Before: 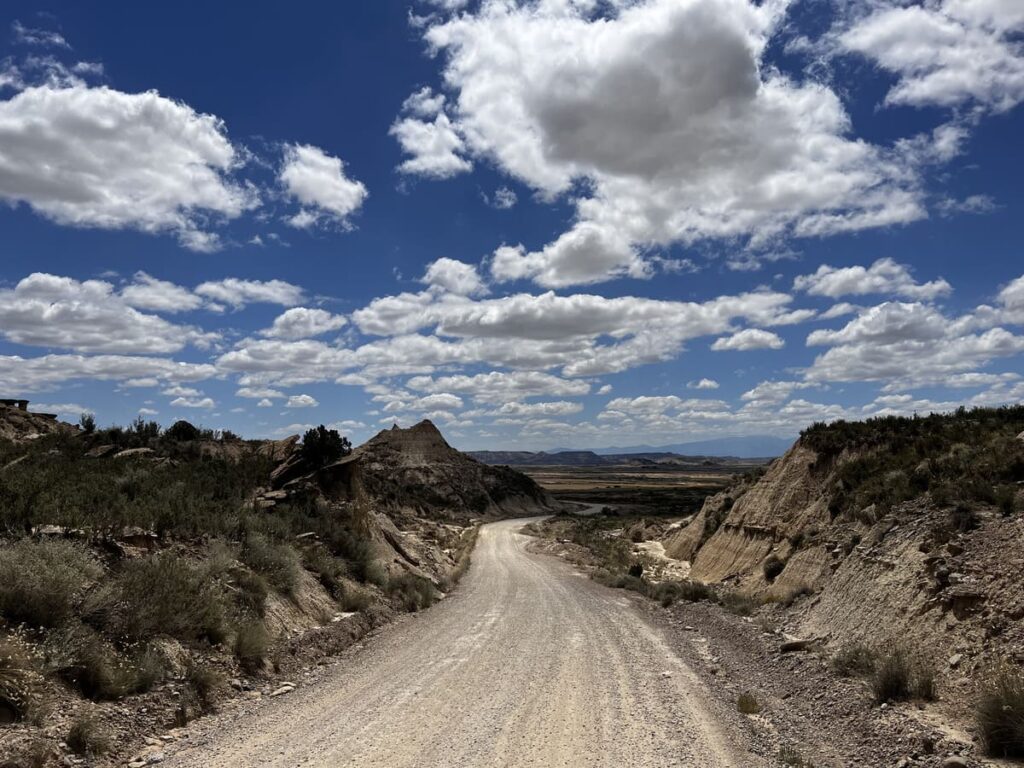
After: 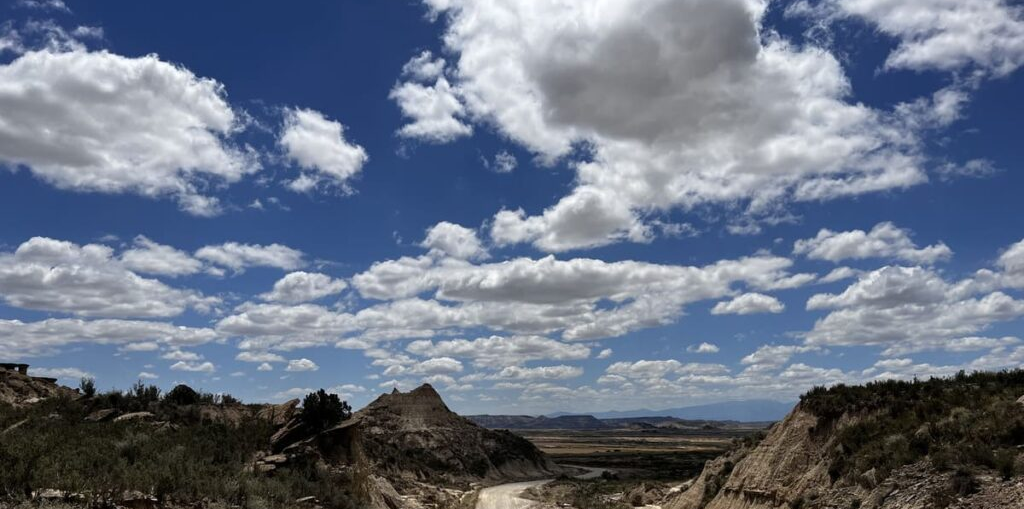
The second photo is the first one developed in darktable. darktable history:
crop and rotate: top 4.756%, bottom 28.929%
